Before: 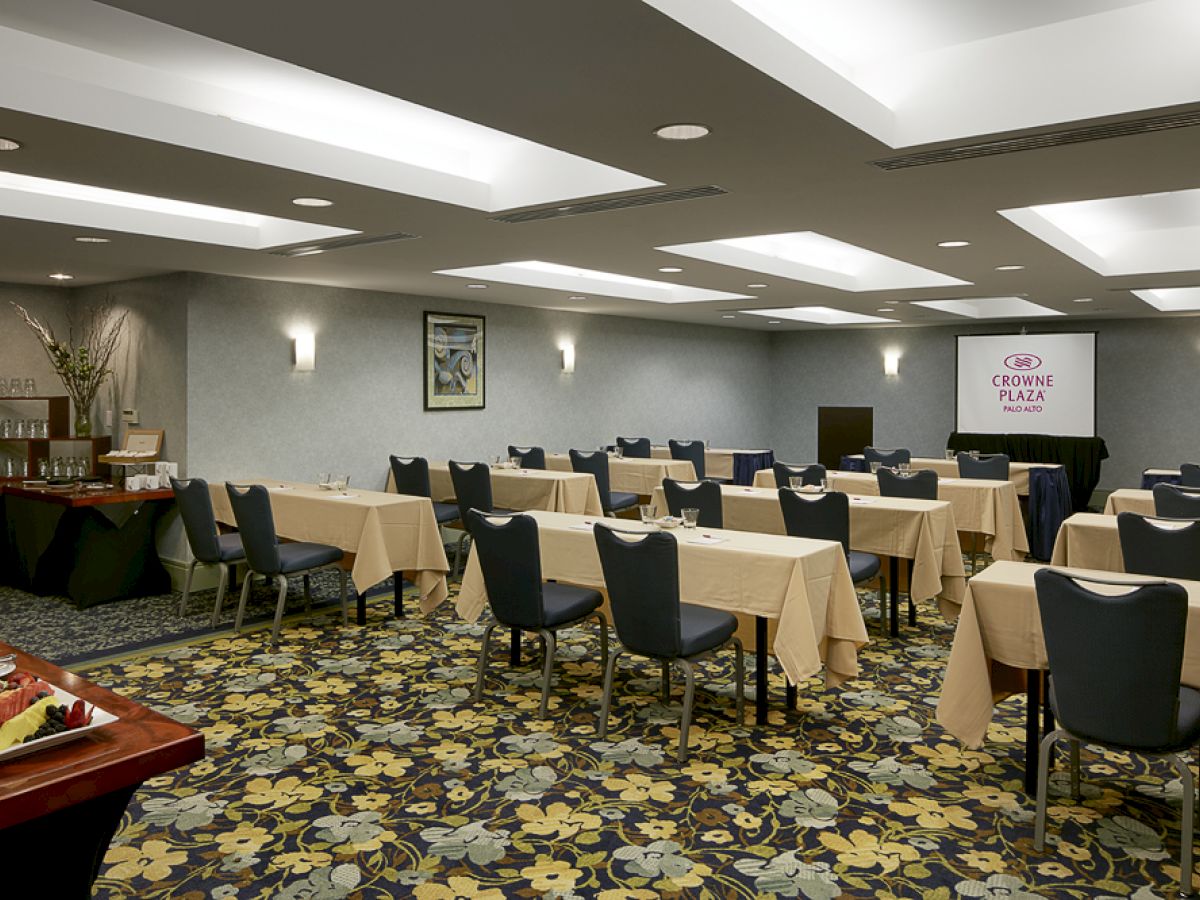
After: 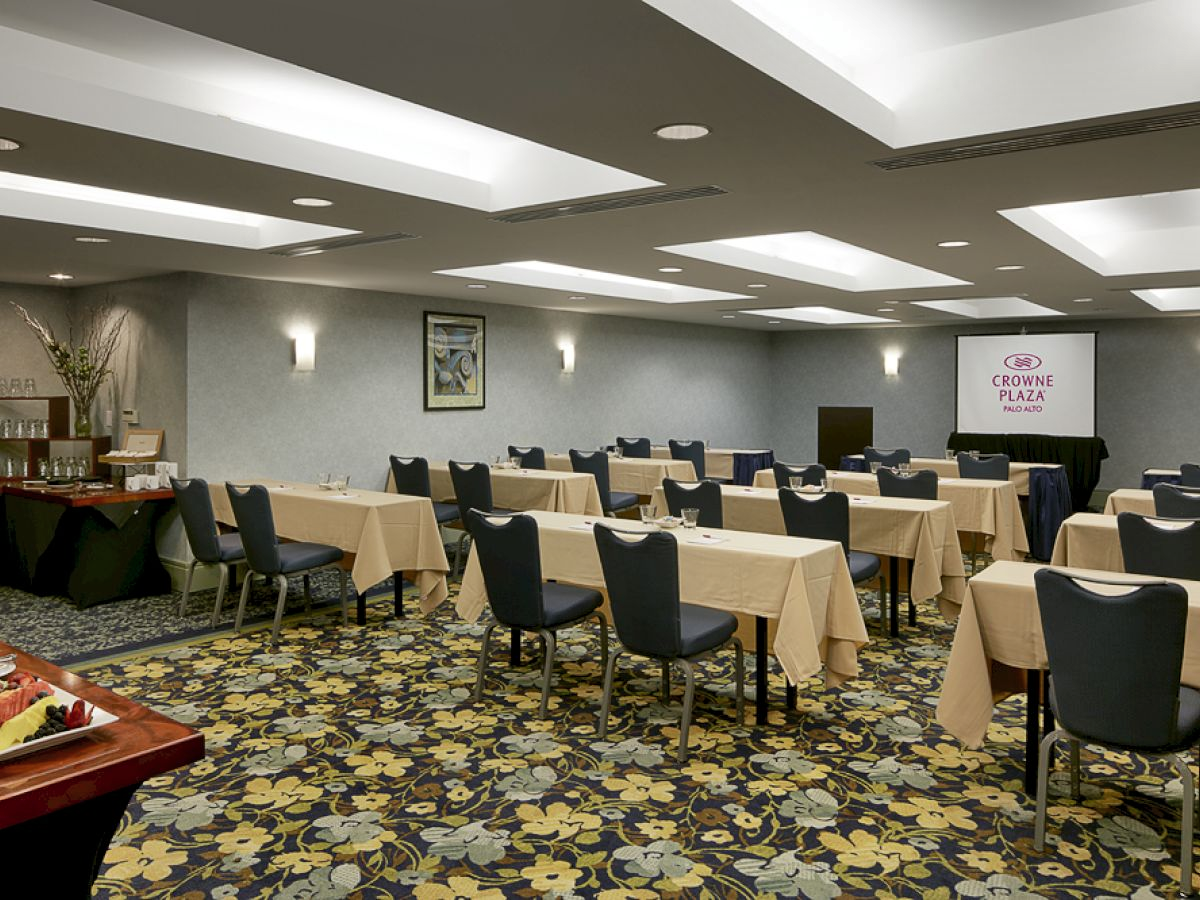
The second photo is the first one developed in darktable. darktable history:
tone equalizer: -8 EV -0.561 EV
shadows and highlights: low approximation 0.01, soften with gaussian
